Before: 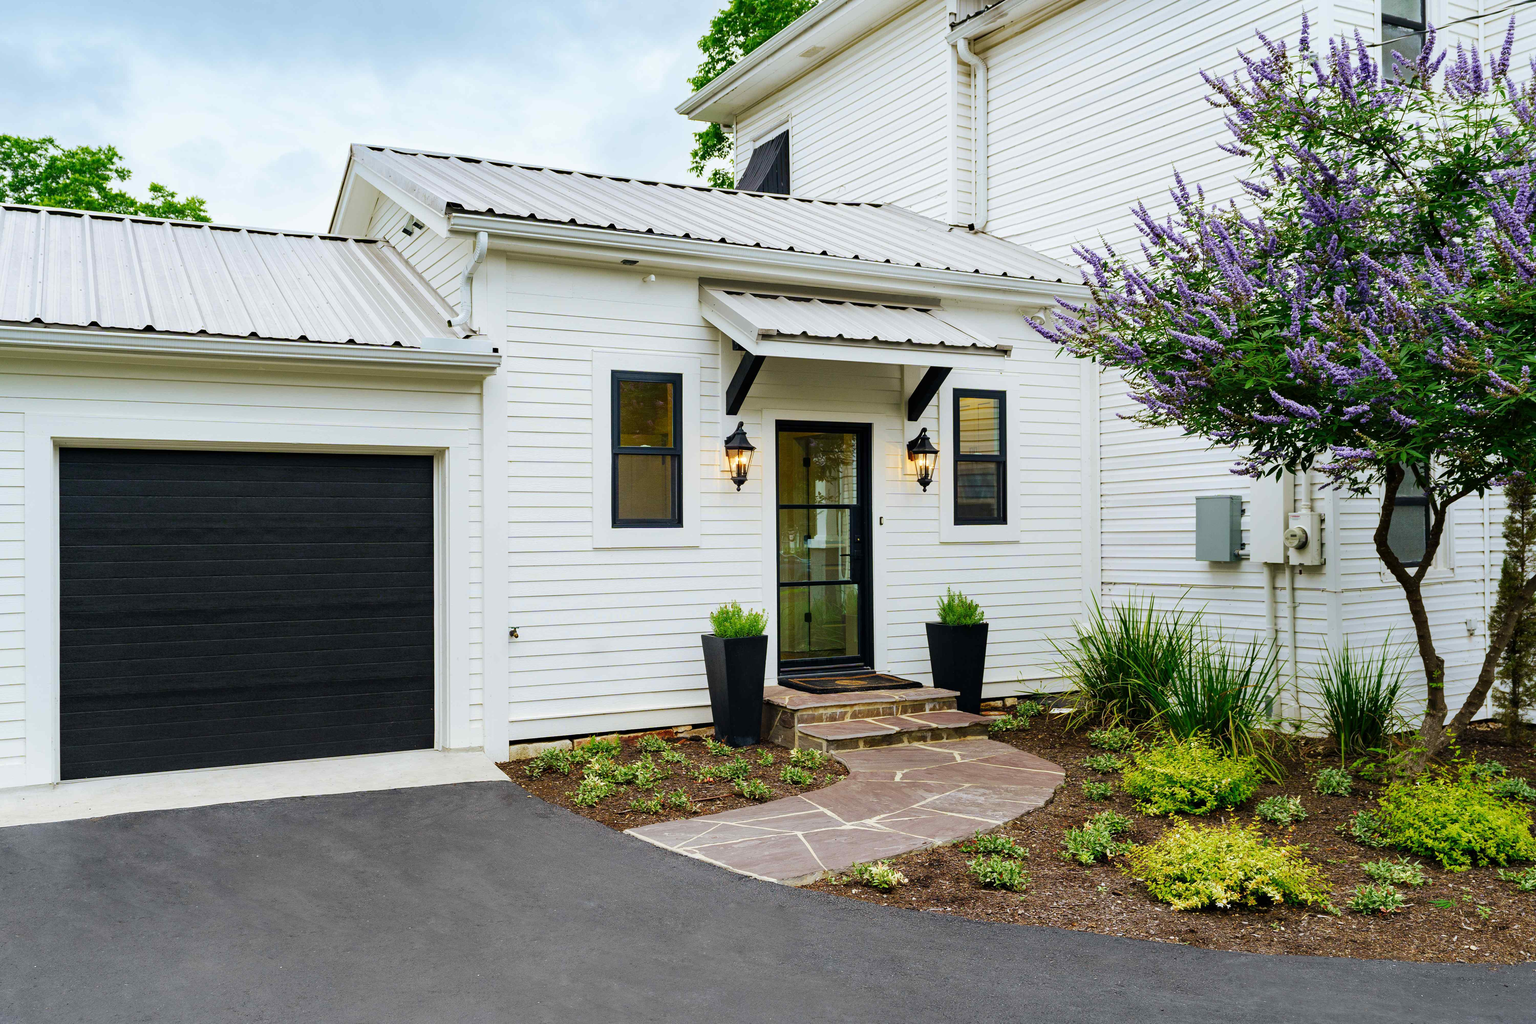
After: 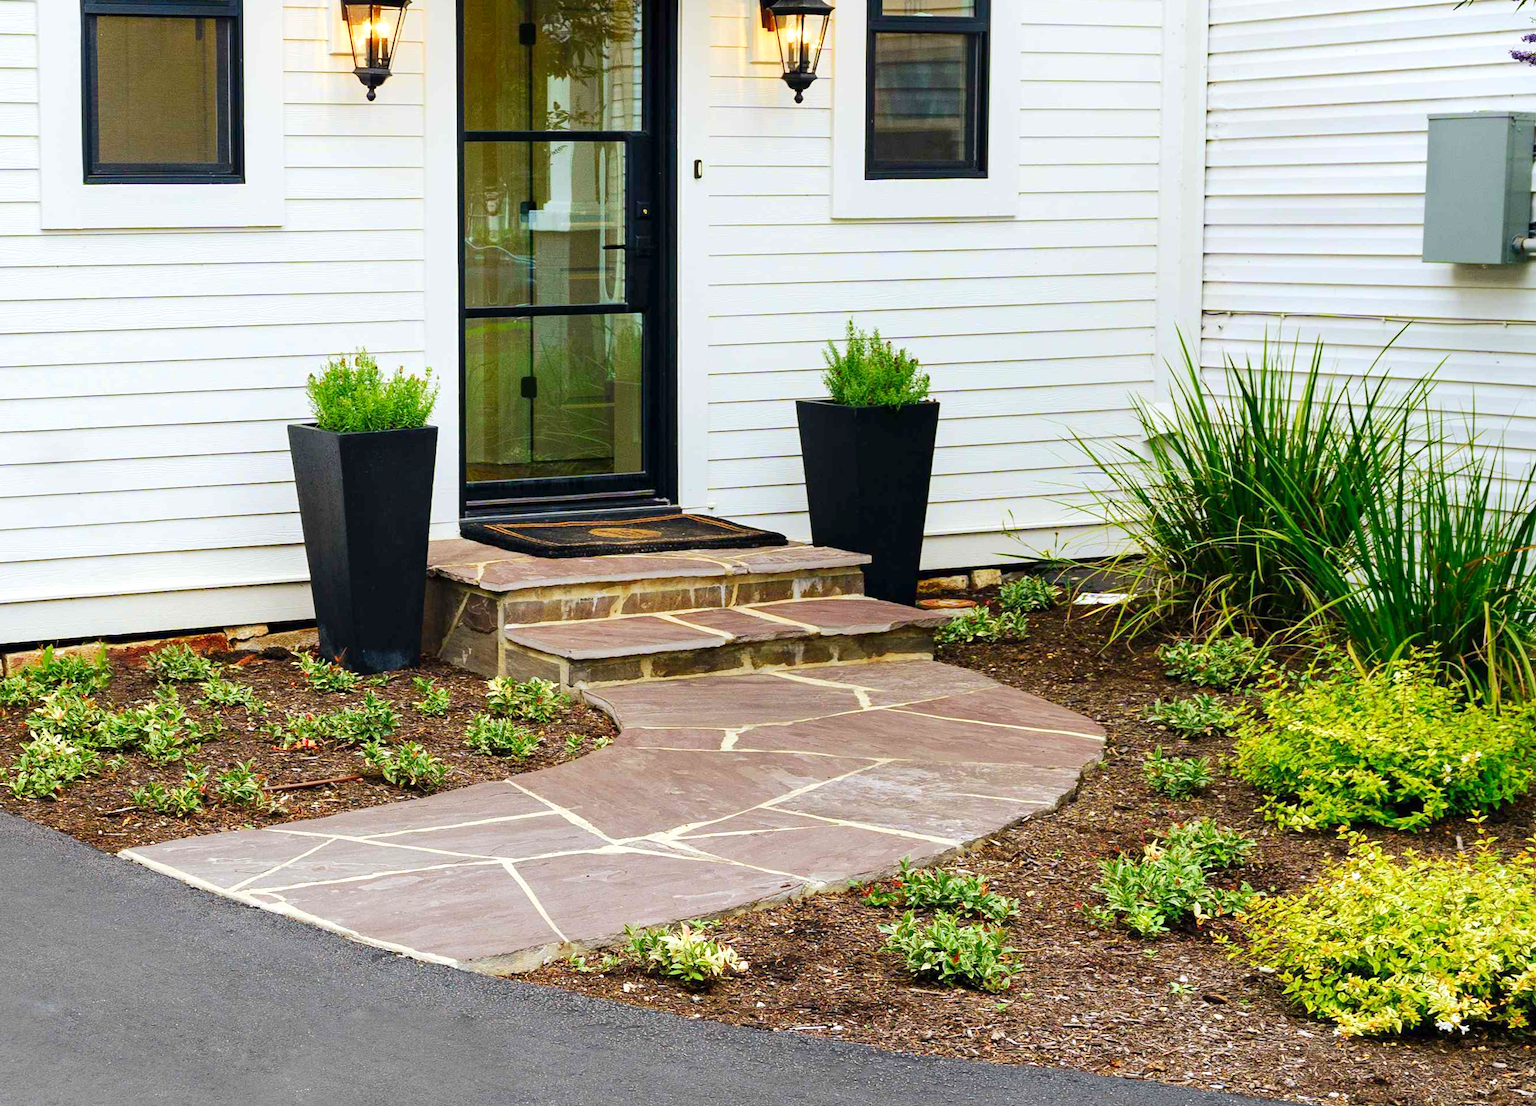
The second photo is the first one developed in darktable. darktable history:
rotate and perspective: rotation 0.074°, lens shift (vertical) 0.096, lens shift (horizontal) -0.041, crop left 0.043, crop right 0.952, crop top 0.024, crop bottom 0.979
levels: levels [0, 0.435, 0.917]
crop: left 35.976%, top 45.819%, right 18.162%, bottom 5.807%
